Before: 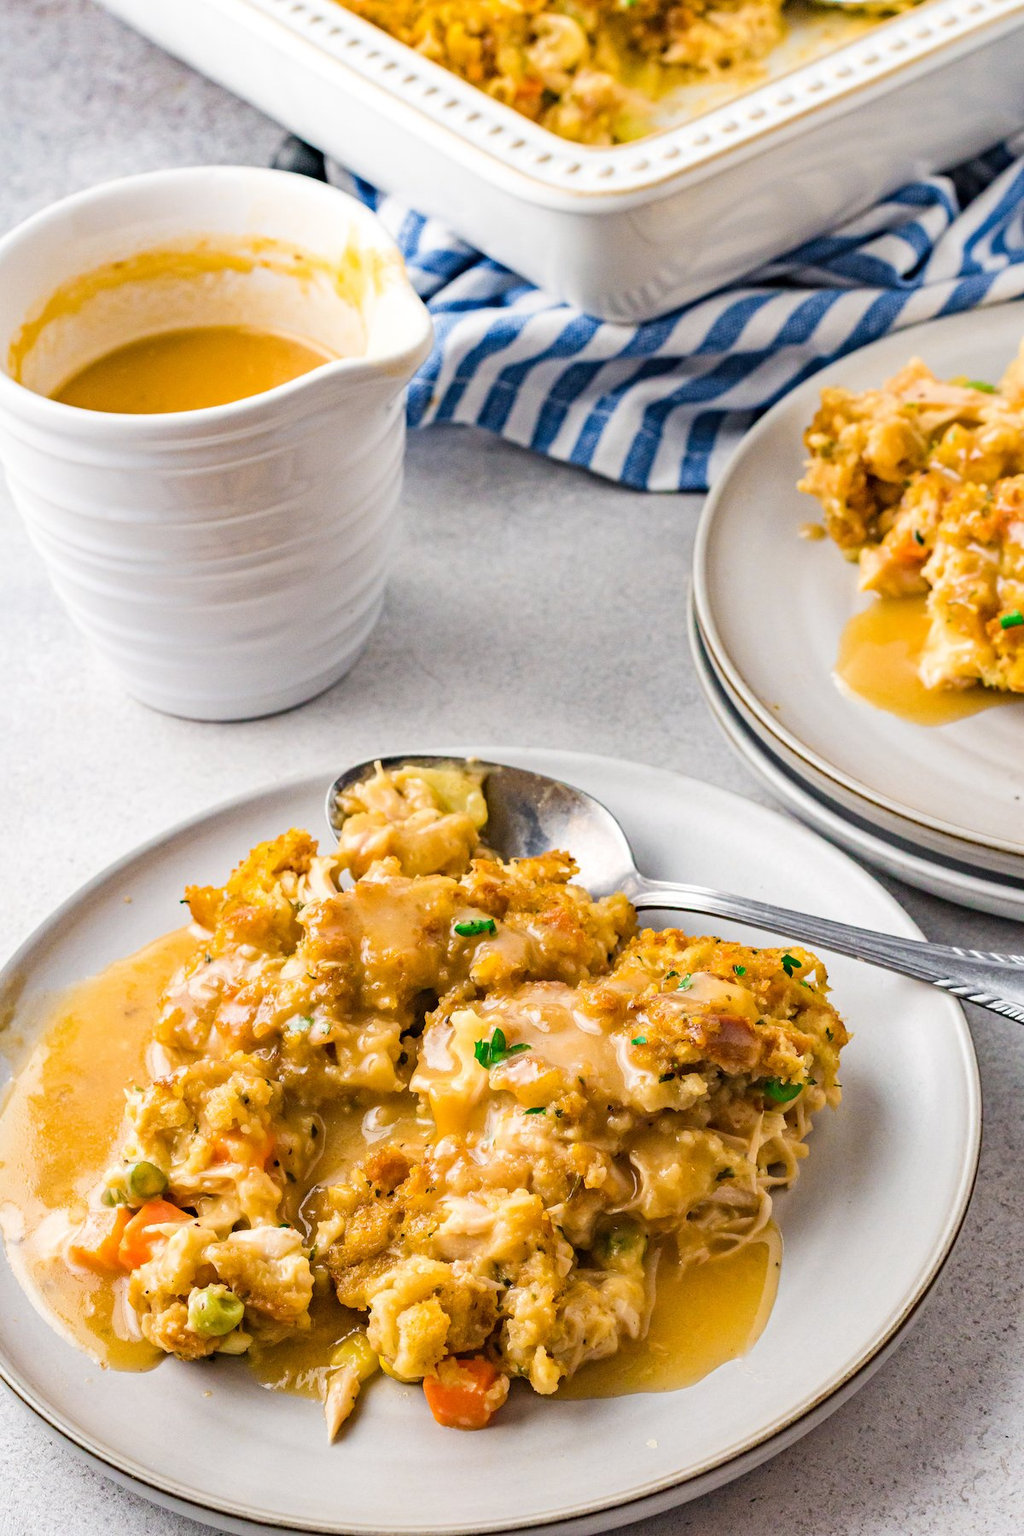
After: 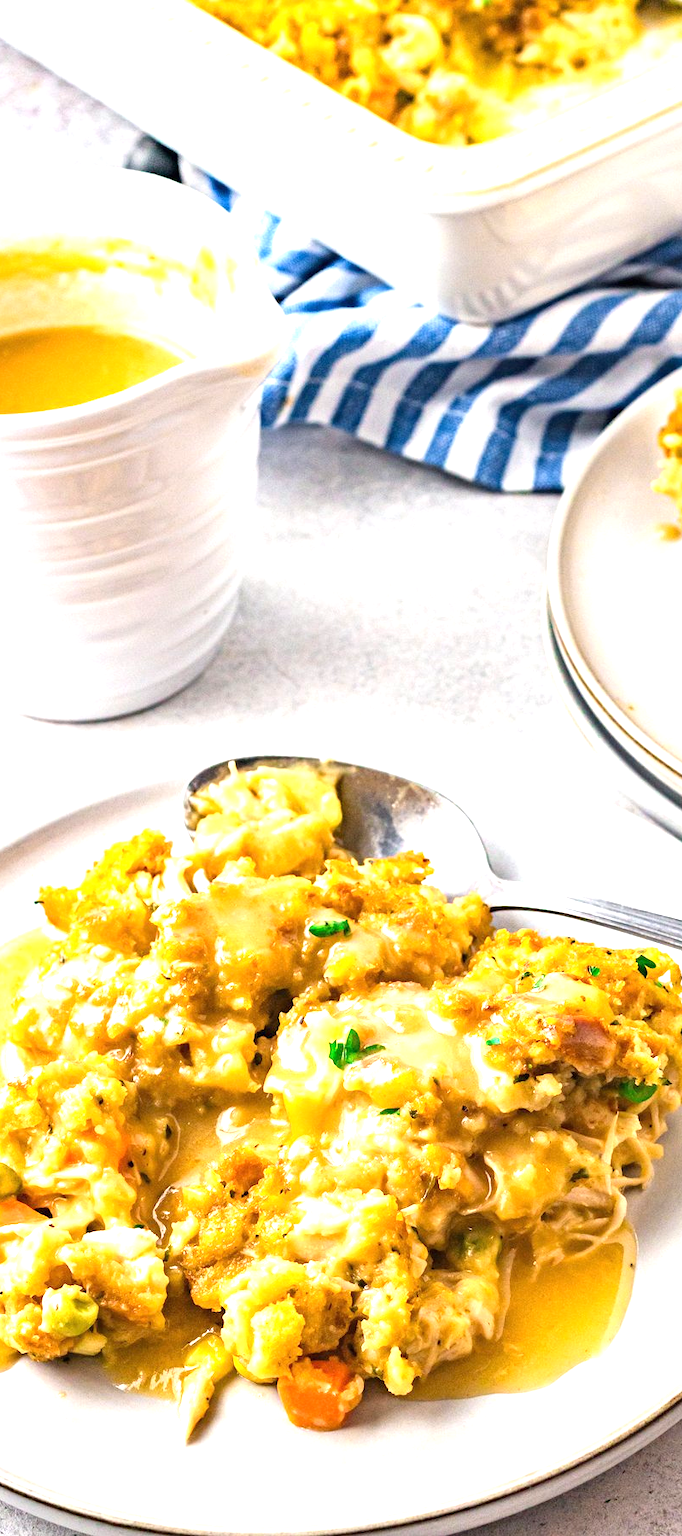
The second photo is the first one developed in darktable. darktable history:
exposure: black level correction 0, exposure 1.1 EV, compensate exposure bias true, compensate highlight preservation false
white balance: emerald 1
crop and rotate: left 14.292%, right 19.041%
